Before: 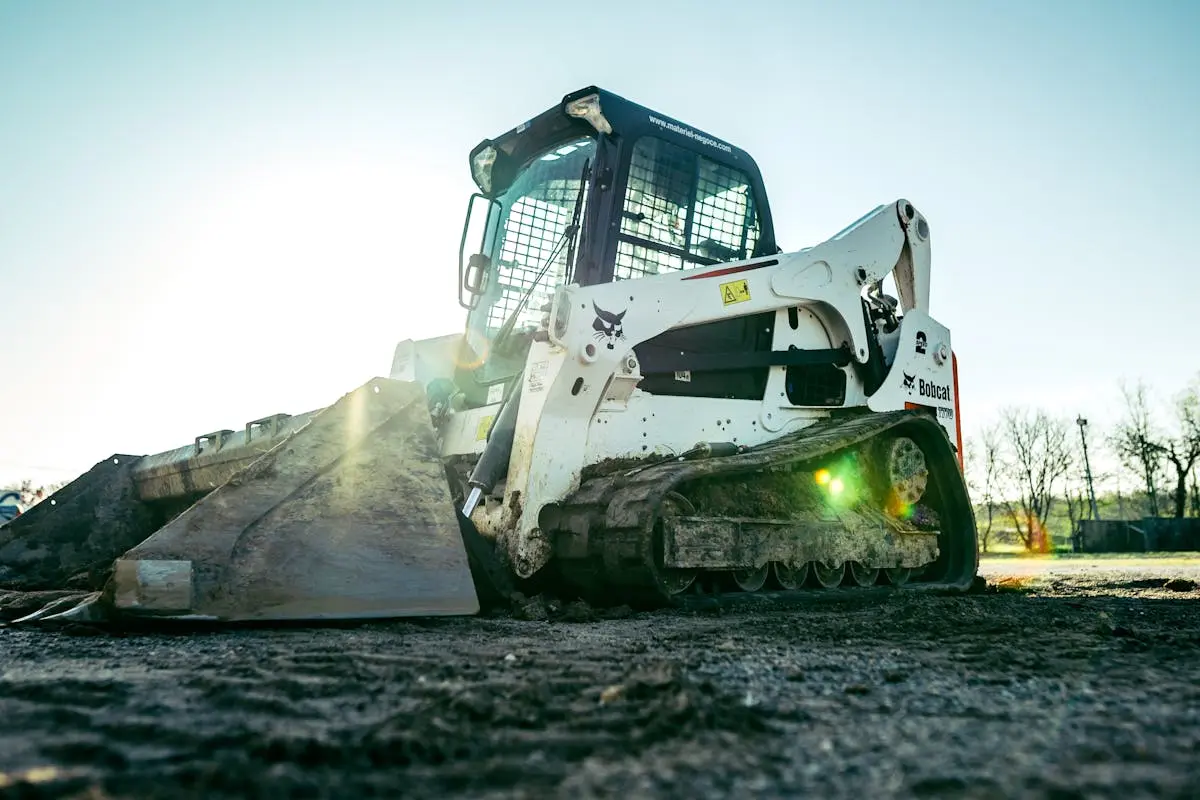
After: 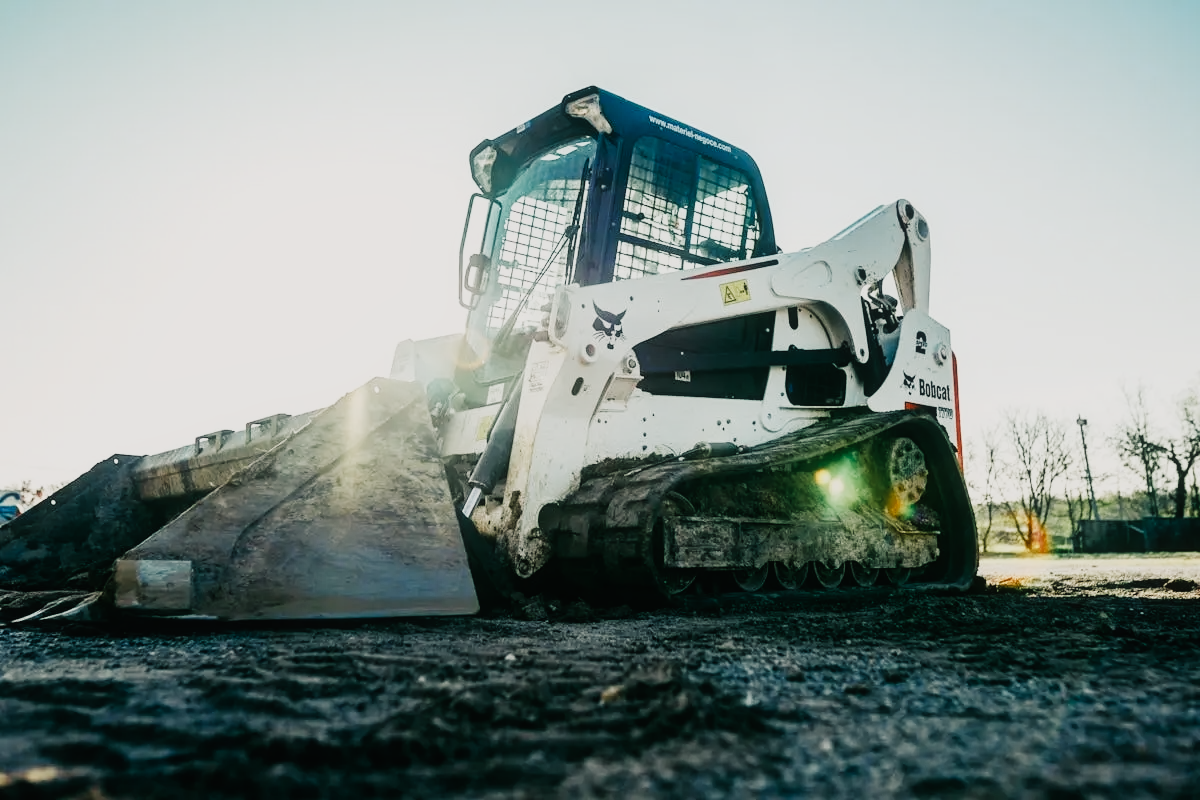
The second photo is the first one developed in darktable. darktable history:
contrast equalizer "soft": y [[0.5, 0.5, 0.468, 0.5, 0.5, 0.5], [0.5 ×6], [0.5 ×6], [0 ×6], [0 ×6]]
color equalizer "creative | pacific": saturation › orange 1.03, saturation › yellow 0.883, saturation › green 0.883, saturation › blue 1.08, saturation › magenta 1.05, hue › orange -4.88, hue › green 8.78, brightness › red 1.06, brightness › orange 1.08, brightness › yellow 0.916, brightness › green 0.916, brightness › cyan 1.04, brightness › blue 1.12, brightness › magenta 1.07
diffuse or sharpen "bloom 10%": radius span 32, 1st order speed 50%, 2nd order speed 50%, 3rd order speed 50%, 4th order speed 50% | blend: blend mode normal, opacity 10%; mask: uniform (no mask)
rgb primaries "creative|atlantic": red hue -0.035, red purity 0.95, green hue 0.087, green purity 1.05, blue hue -0.087, blue purity 1.1
sigmoid: contrast 1.7, skew -0.1, preserve hue 0%, red attenuation 0.1, red rotation 0.035, green attenuation 0.1, green rotation -0.017, blue attenuation 0.15, blue rotation -0.052, base primaries Rec2020
color balance rgb "creative|atlantic": shadows lift › chroma 2%, shadows lift › hue 250°, power › hue 326.4°, highlights gain › chroma 2%, highlights gain › hue 64.8°, global offset › luminance 0.5%, global offset › hue 58.8°, perceptual saturation grading › highlights -25%, perceptual saturation grading › shadows 30%, global vibrance 15%
